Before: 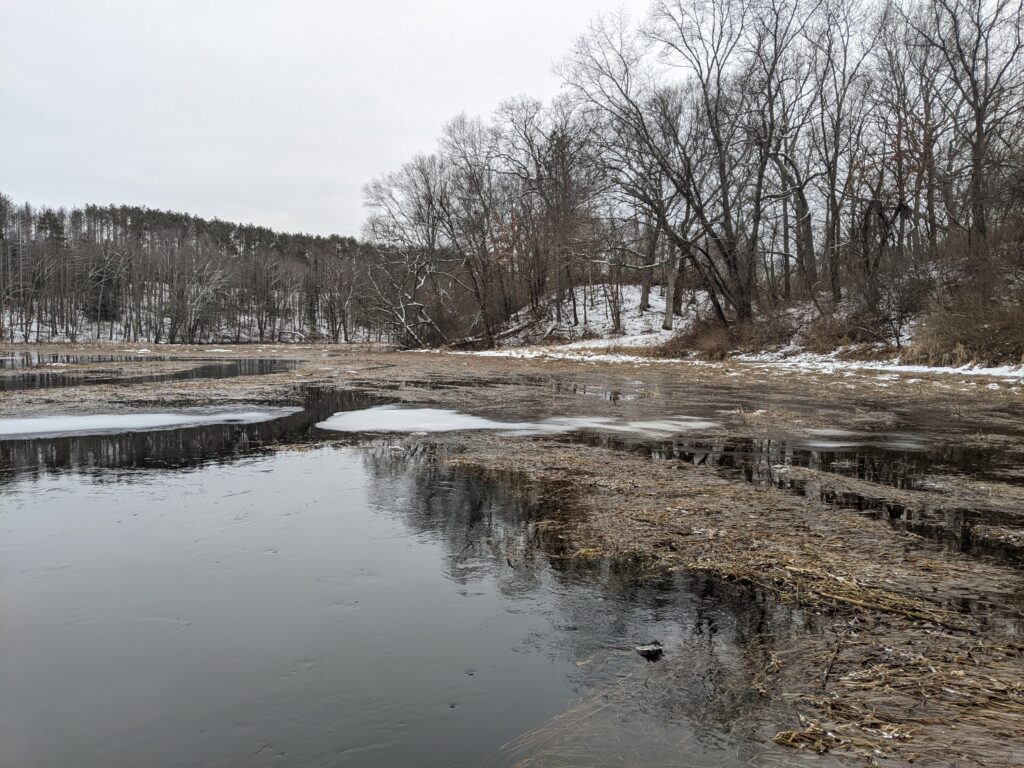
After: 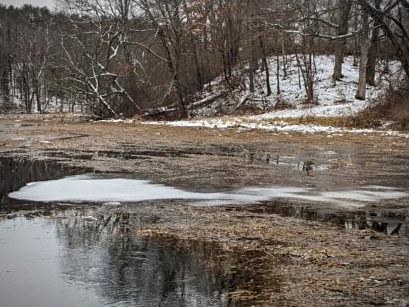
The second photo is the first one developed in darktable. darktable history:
crop: left 30%, top 30%, right 30%, bottom 30%
sharpen: amount 0.2
color balance rgb: linear chroma grading › global chroma 15%, perceptual saturation grading › global saturation 30%
vignetting: width/height ratio 1.094
